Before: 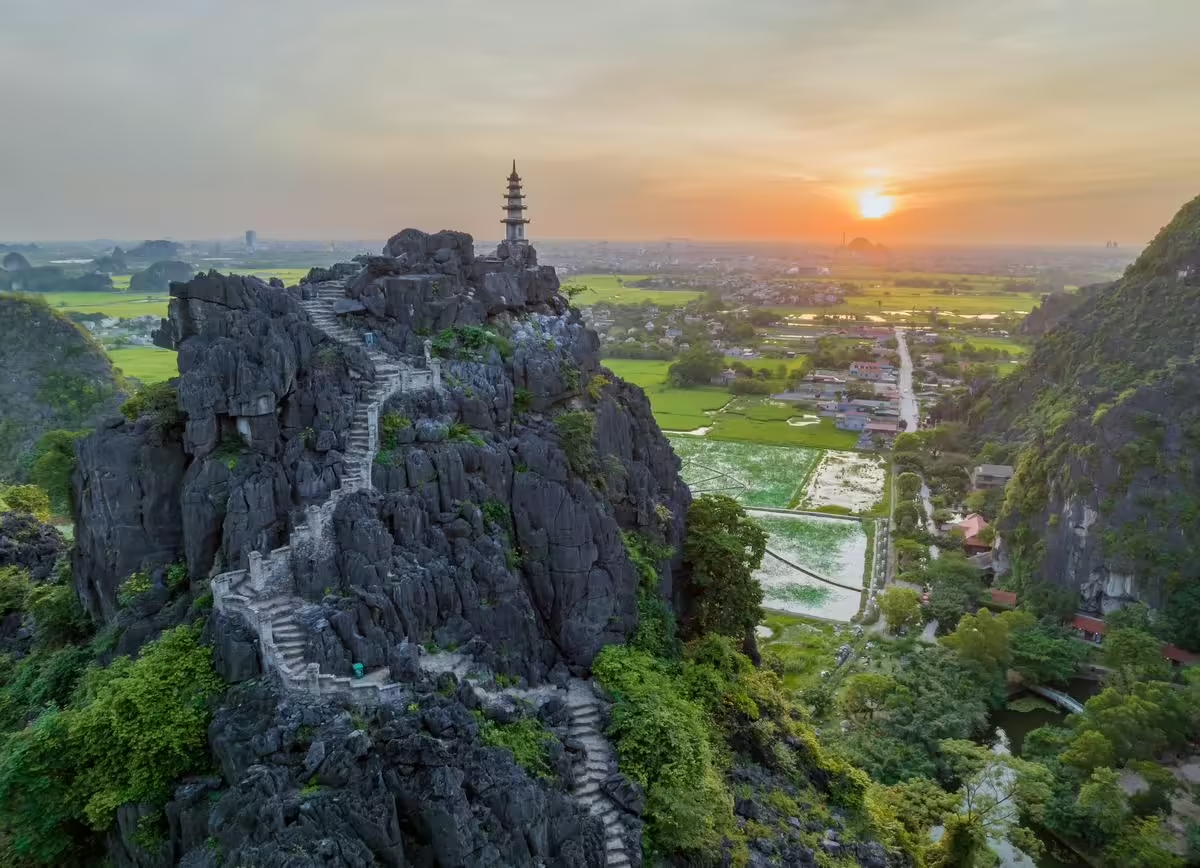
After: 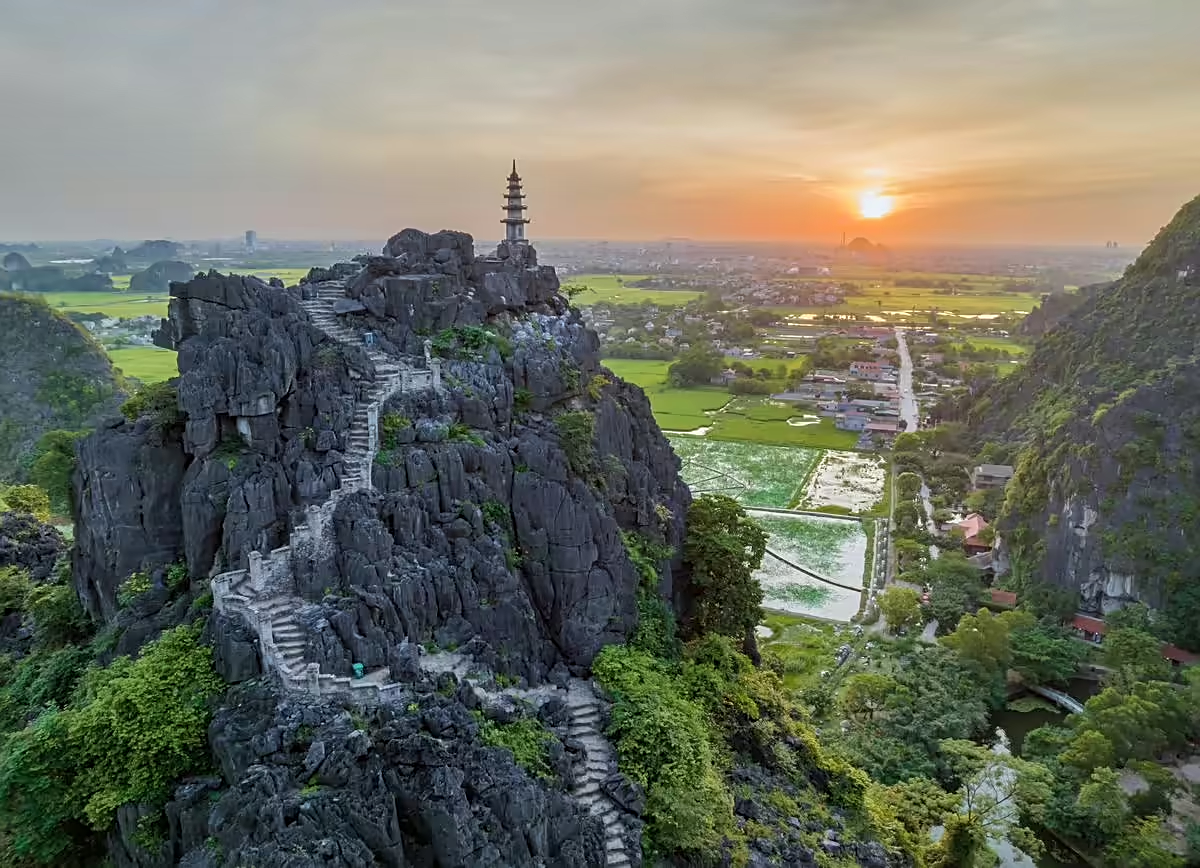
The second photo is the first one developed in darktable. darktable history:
sharpen: on, module defaults
shadows and highlights: radius 171.16, shadows 27, white point adjustment 3.13, highlights -67.95, soften with gaussian
